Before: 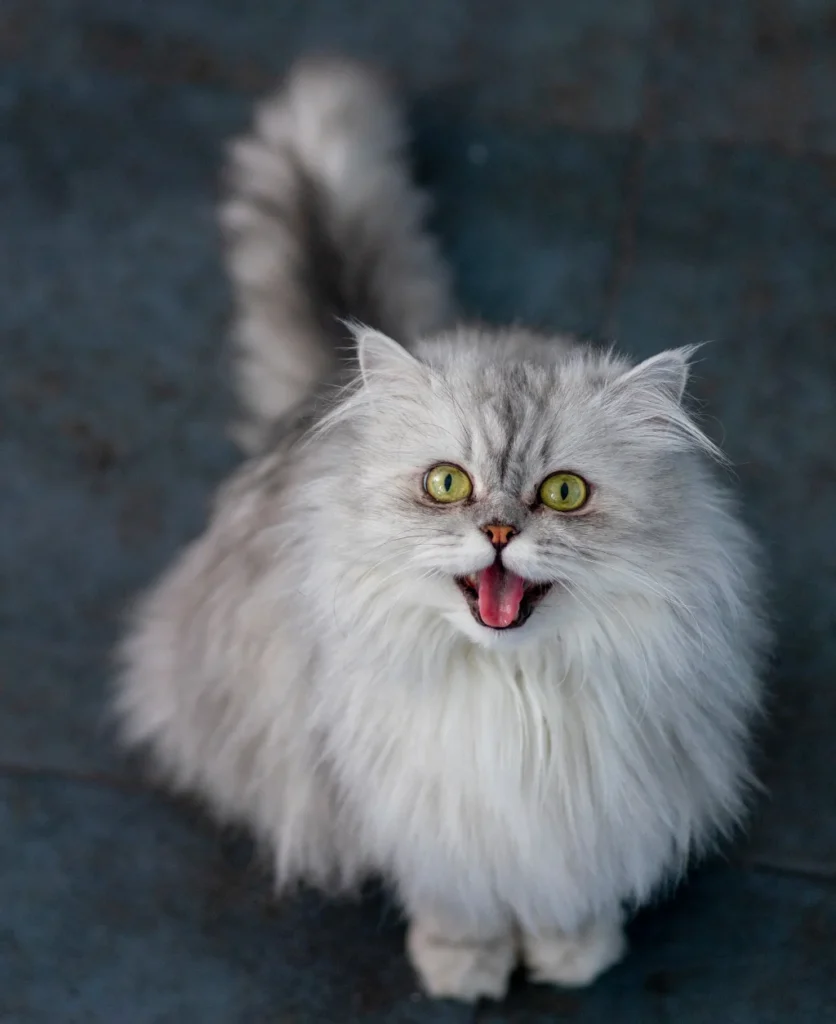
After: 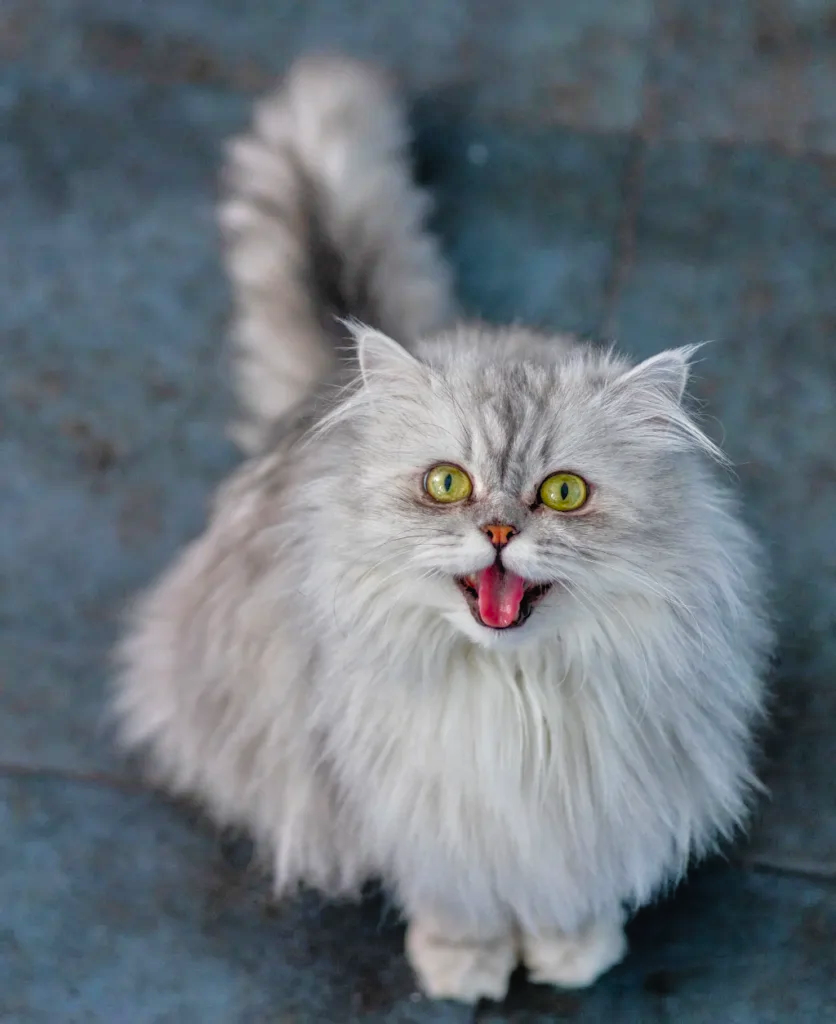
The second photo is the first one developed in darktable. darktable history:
shadows and highlights: low approximation 0.01, soften with gaussian
local contrast: detail 110%
tone equalizer: -7 EV 0.15 EV, -6 EV 0.6 EV, -5 EV 1.15 EV, -4 EV 1.33 EV, -3 EV 1.15 EV, -2 EV 0.6 EV, -1 EV 0.15 EV, mask exposure compensation -0.5 EV
color balance rgb: shadows fall-off 101%, linear chroma grading › mid-tones 7.63%, perceptual saturation grading › mid-tones 11.68%, mask middle-gray fulcrum 22.45%, global vibrance 10.11%, saturation formula JzAzBz (2021)
